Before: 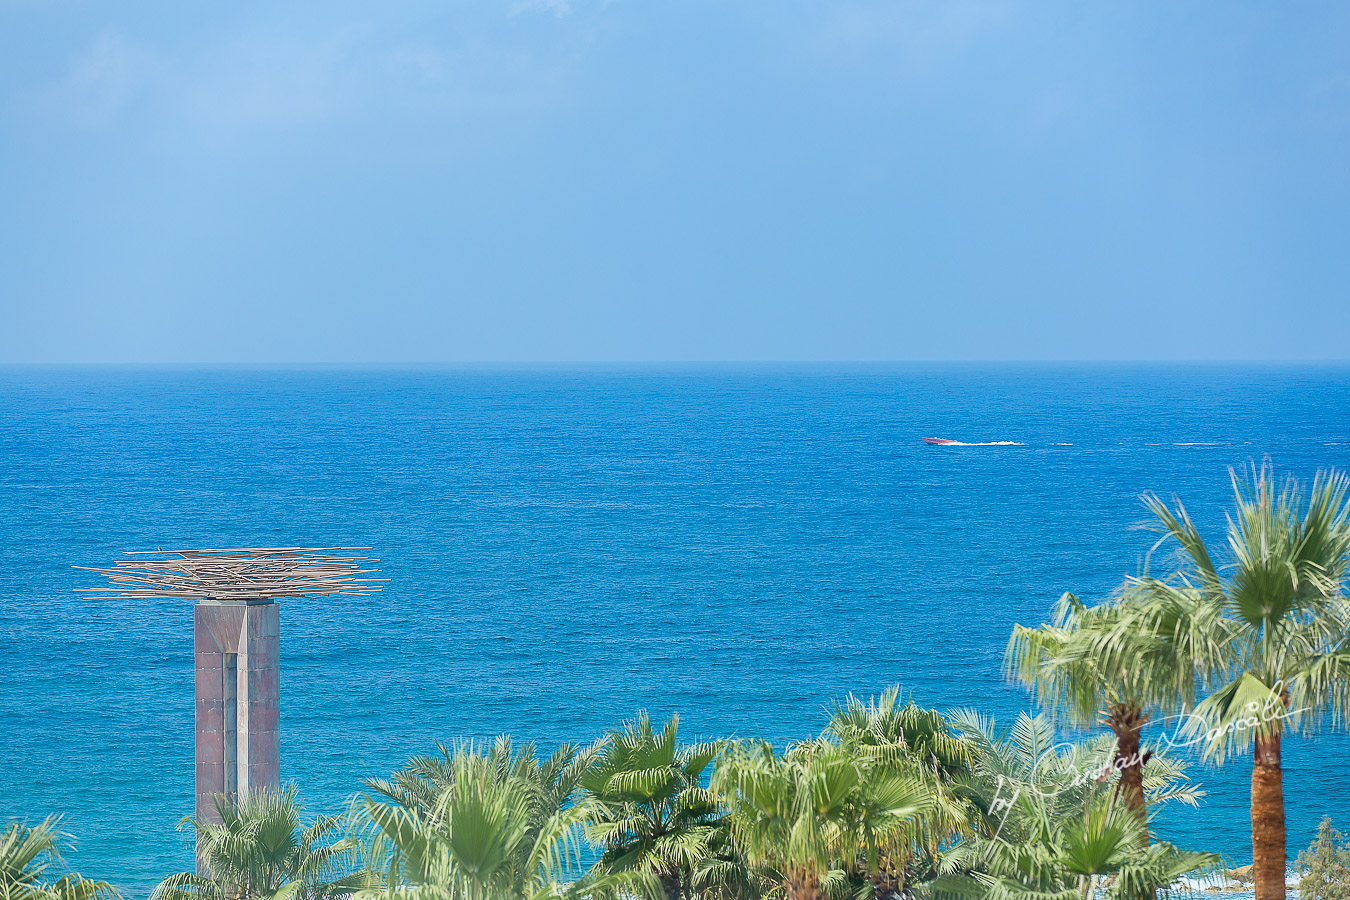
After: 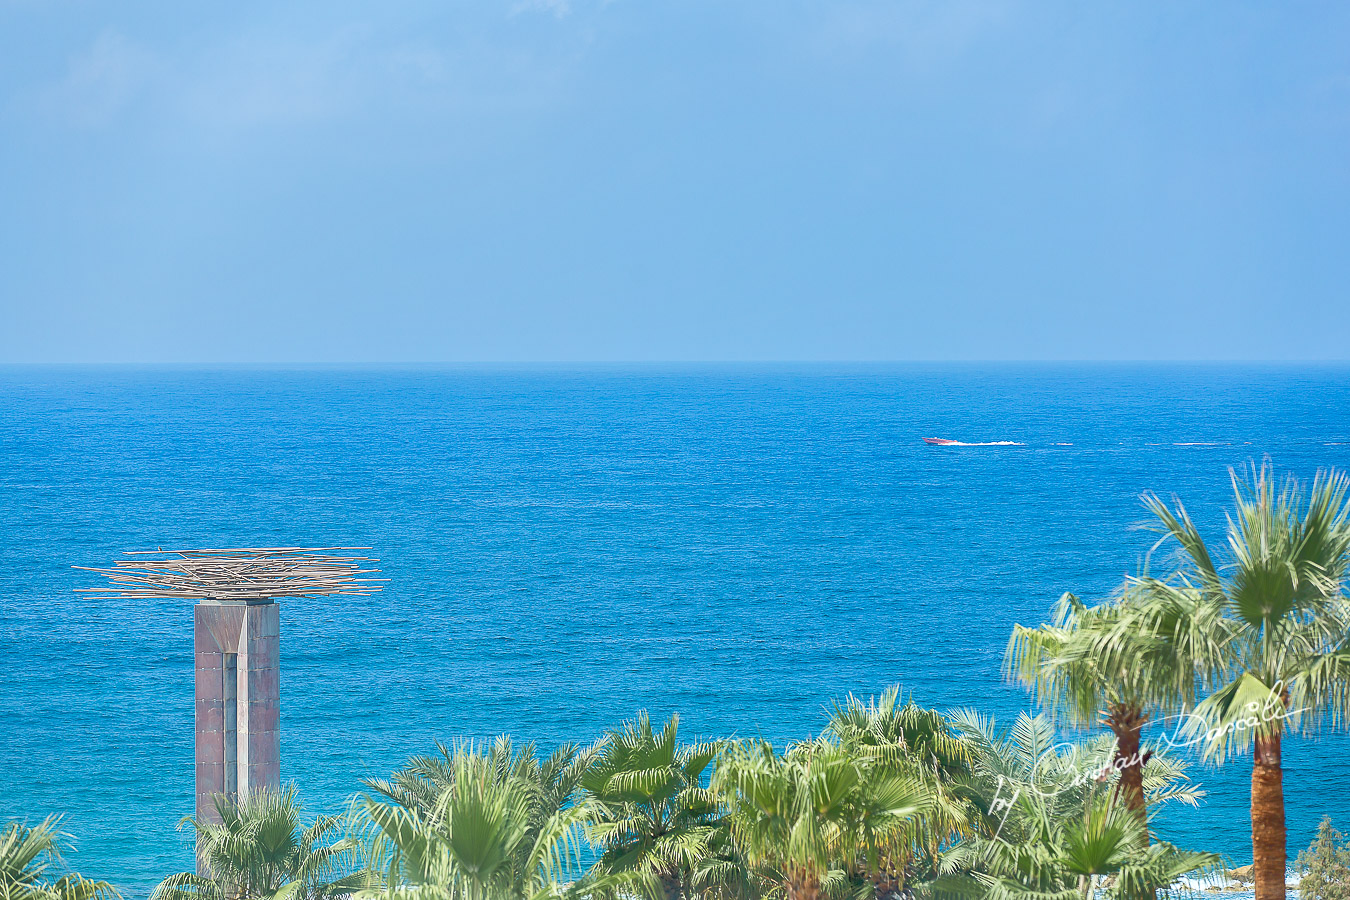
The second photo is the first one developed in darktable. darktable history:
tone equalizer: -8 EV -0.5 EV, -7 EV -0.314 EV, -6 EV -0.068 EV, -5 EV 0.403 EV, -4 EV 0.955 EV, -3 EV 0.798 EV, -2 EV -0.01 EV, -1 EV 0.141 EV, +0 EV -0.02 EV
